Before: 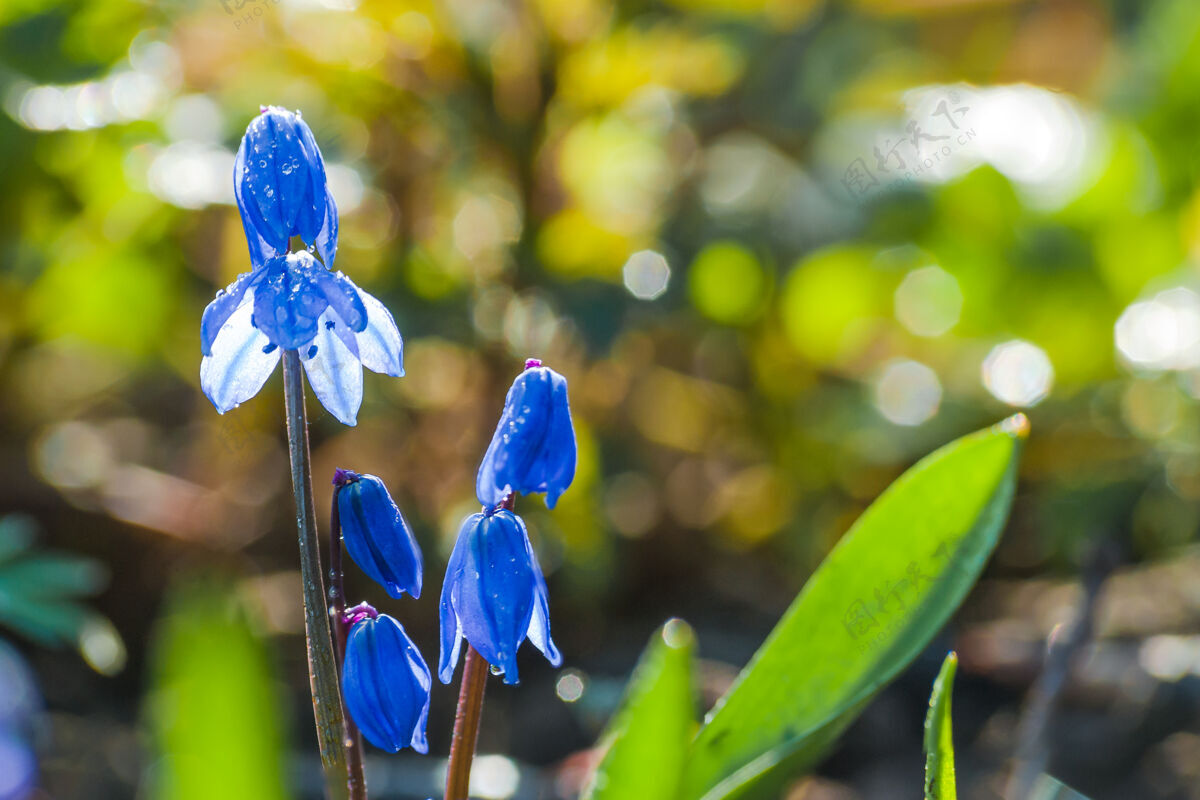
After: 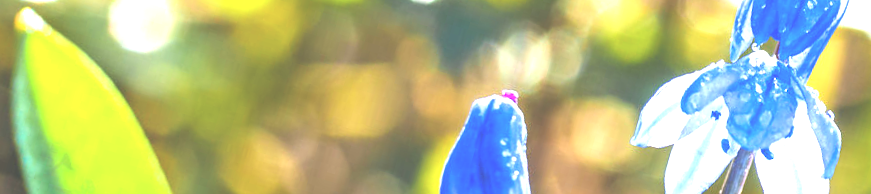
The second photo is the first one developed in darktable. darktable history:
exposure: black level correction -0.023, exposure 1.397 EV, compensate highlight preservation false
crop and rotate: angle 16.12°, top 30.835%, bottom 35.653%
white balance: emerald 1
